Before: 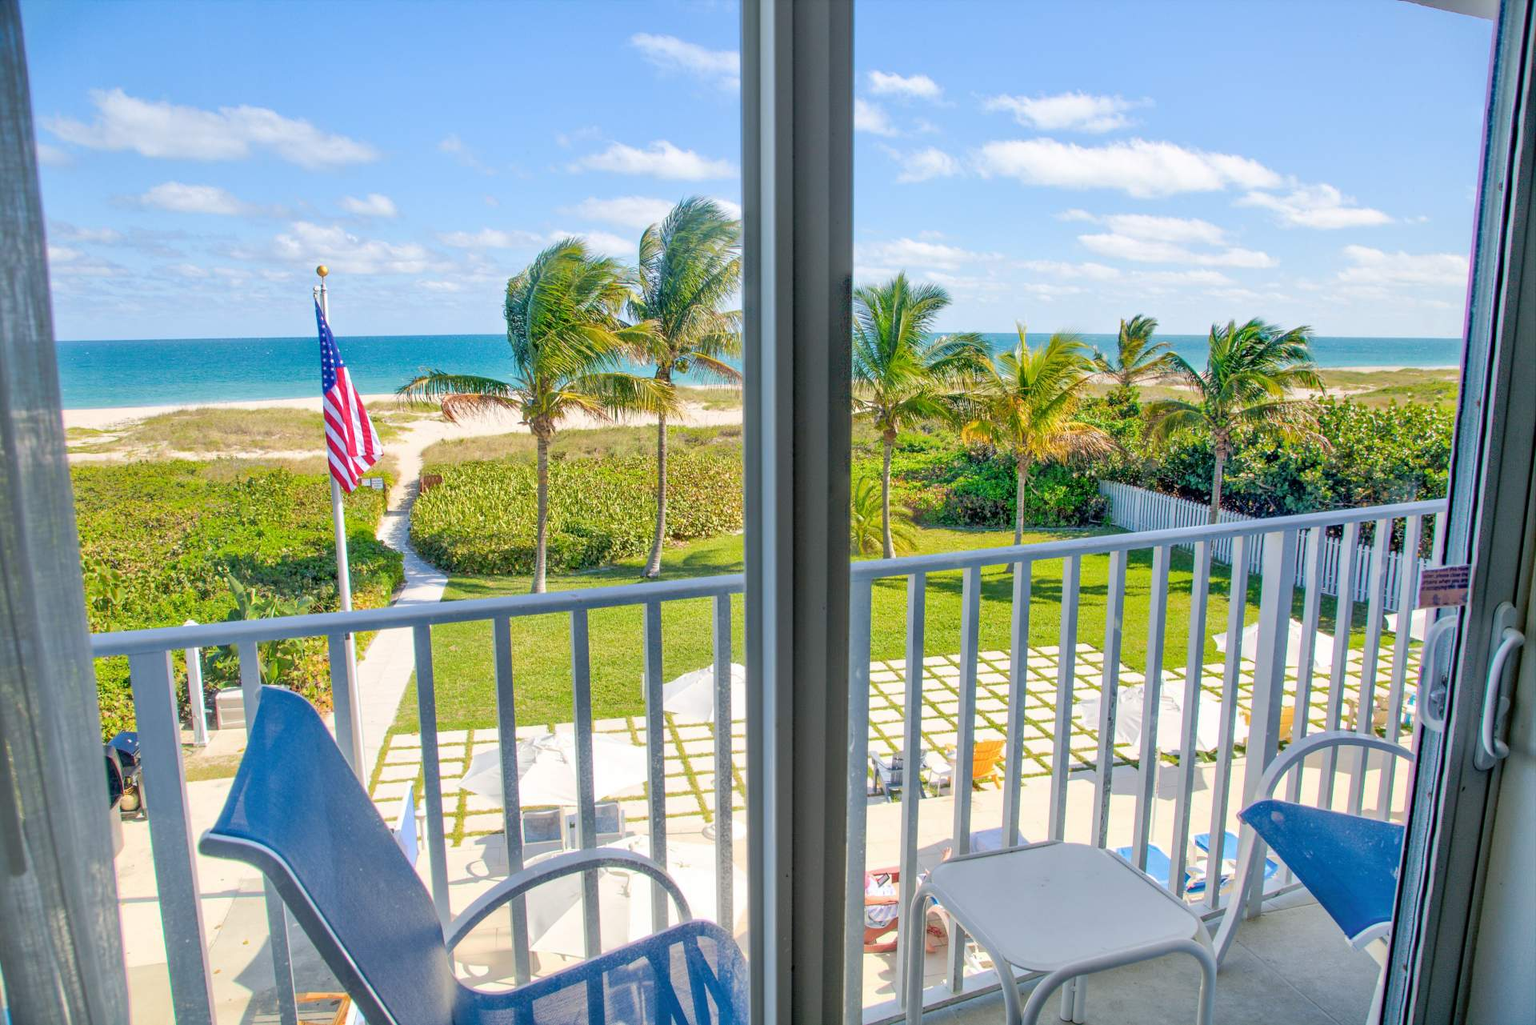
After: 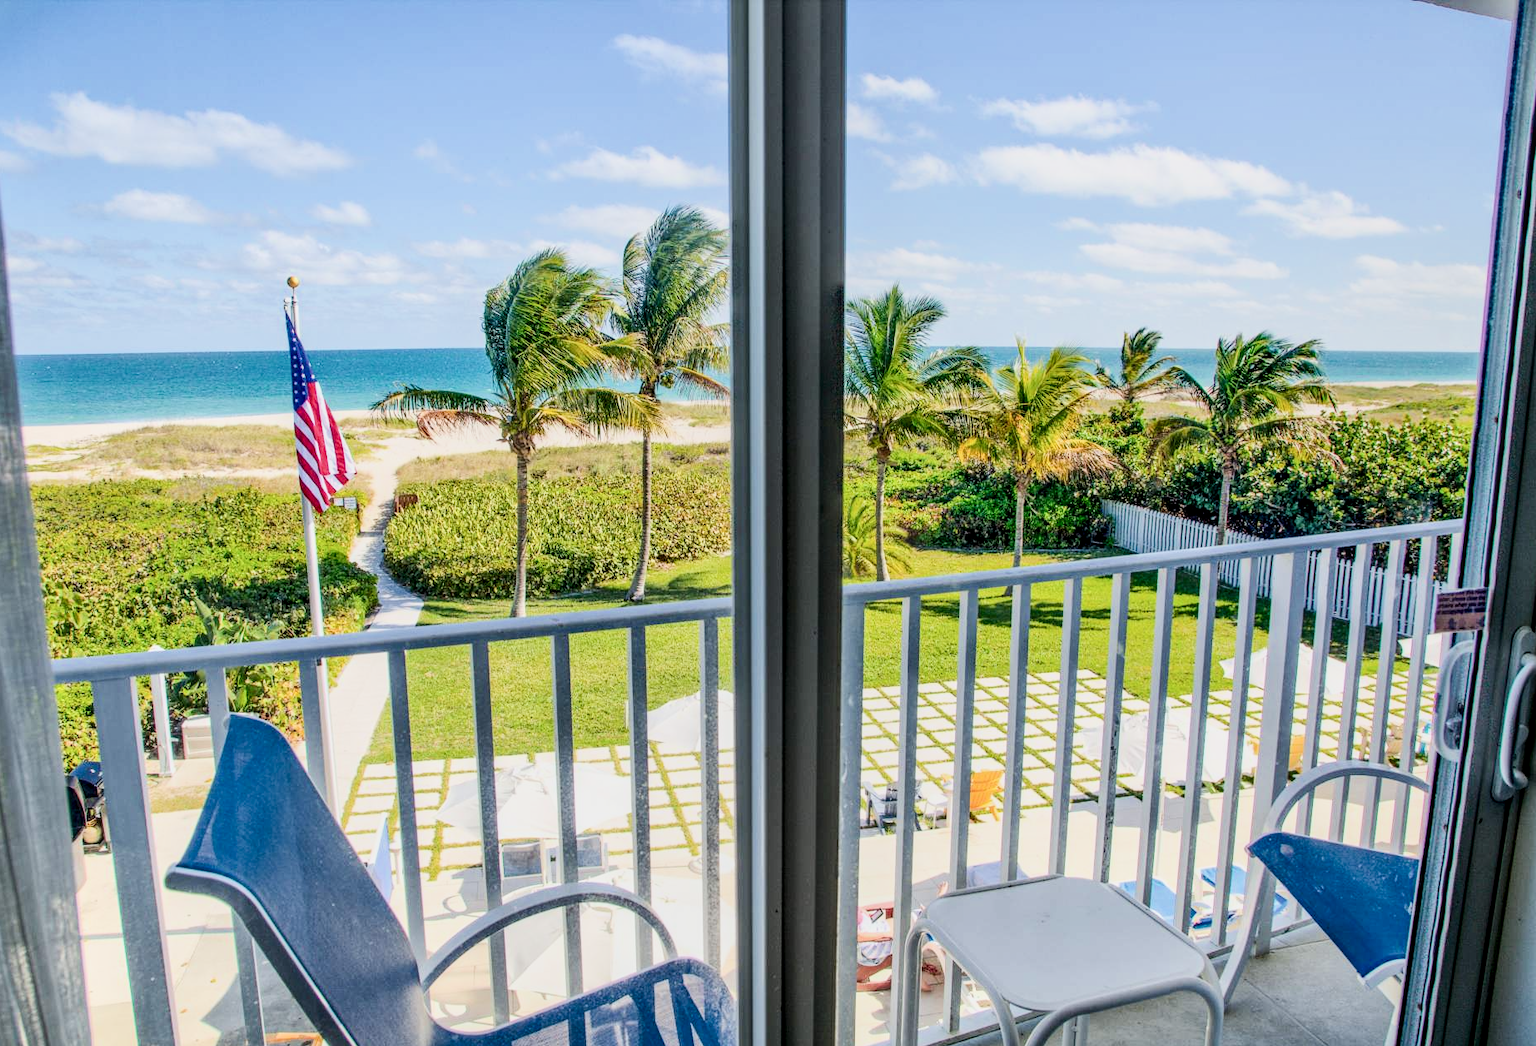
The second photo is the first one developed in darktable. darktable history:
local contrast: on, module defaults
filmic rgb: black relative exposure -7.65 EV, white relative exposure 4.56 EV, hardness 3.61, contrast 1.059
crop and rotate: left 2.701%, right 1.183%, bottom 1.807%
contrast brightness saturation: contrast 0.271
